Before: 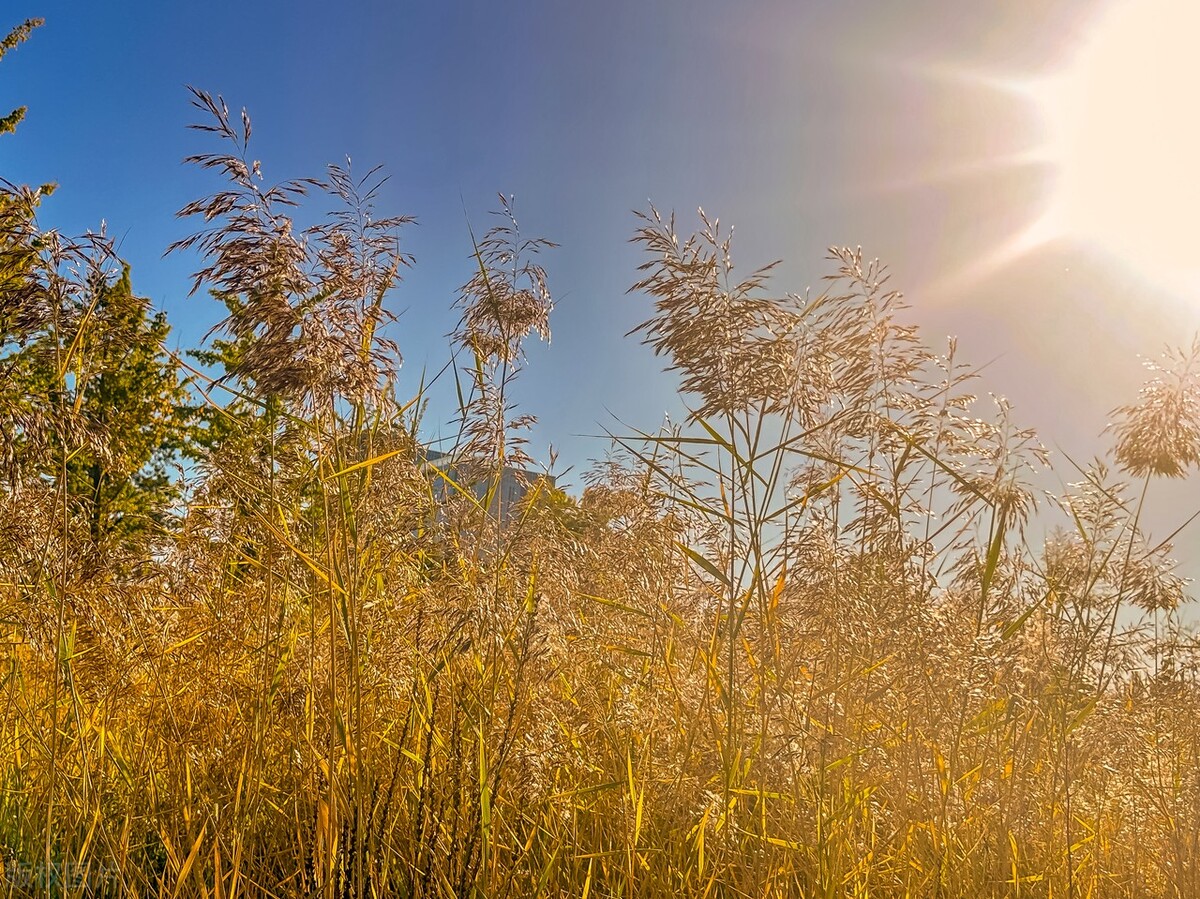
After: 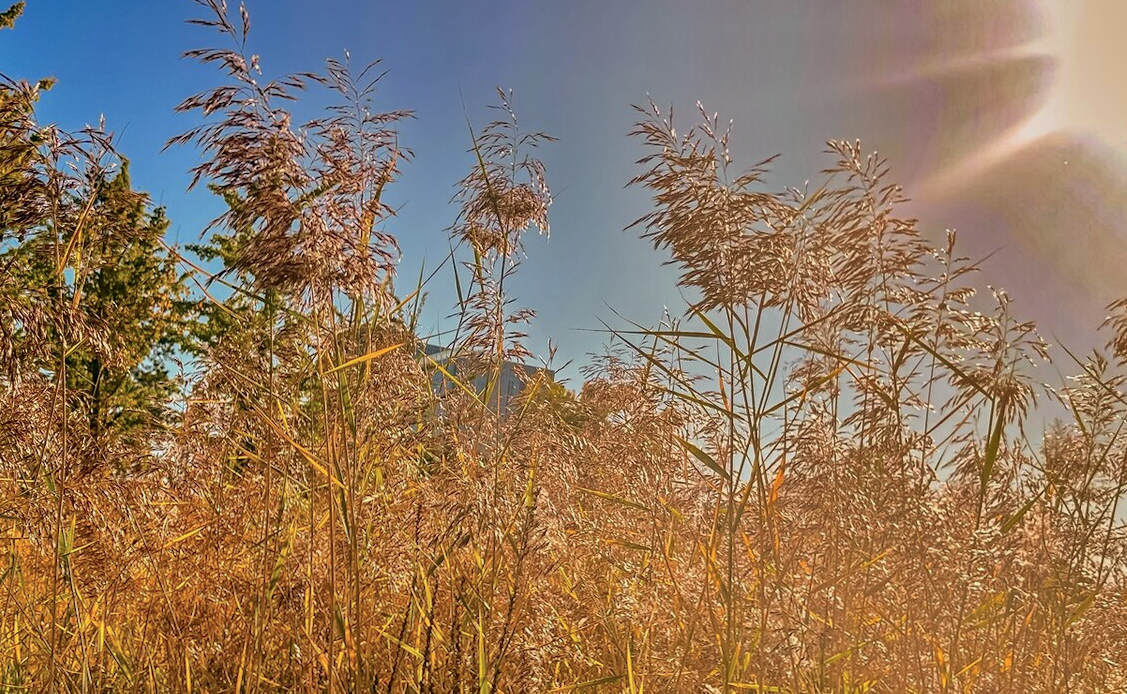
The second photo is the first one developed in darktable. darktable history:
shadows and highlights: shadows 20.9, highlights -82.2, soften with gaussian
tone curve: curves: ch0 [(0, 0) (0.058, 0.027) (0.214, 0.183) (0.304, 0.288) (0.561, 0.554) (0.687, 0.677) (0.768, 0.768) (0.858, 0.861) (0.986, 0.957)]; ch1 [(0, 0) (0.172, 0.123) (0.312, 0.296) (0.437, 0.429) (0.471, 0.469) (0.502, 0.5) (0.513, 0.515) (0.583, 0.604) (0.631, 0.659) (0.703, 0.721) (0.889, 0.924) (1, 1)]; ch2 [(0, 0) (0.411, 0.424) (0.485, 0.497) (0.502, 0.5) (0.517, 0.511) (0.566, 0.573) (0.622, 0.613) (0.709, 0.677) (1, 1)], color space Lab, independent channels, preserve colors none
tone equalizer: mask exposure compensation -0.491 EV
crop and rotate: angle 0.092°, top 11.786%, right 5.824%, bottom 10.745%
